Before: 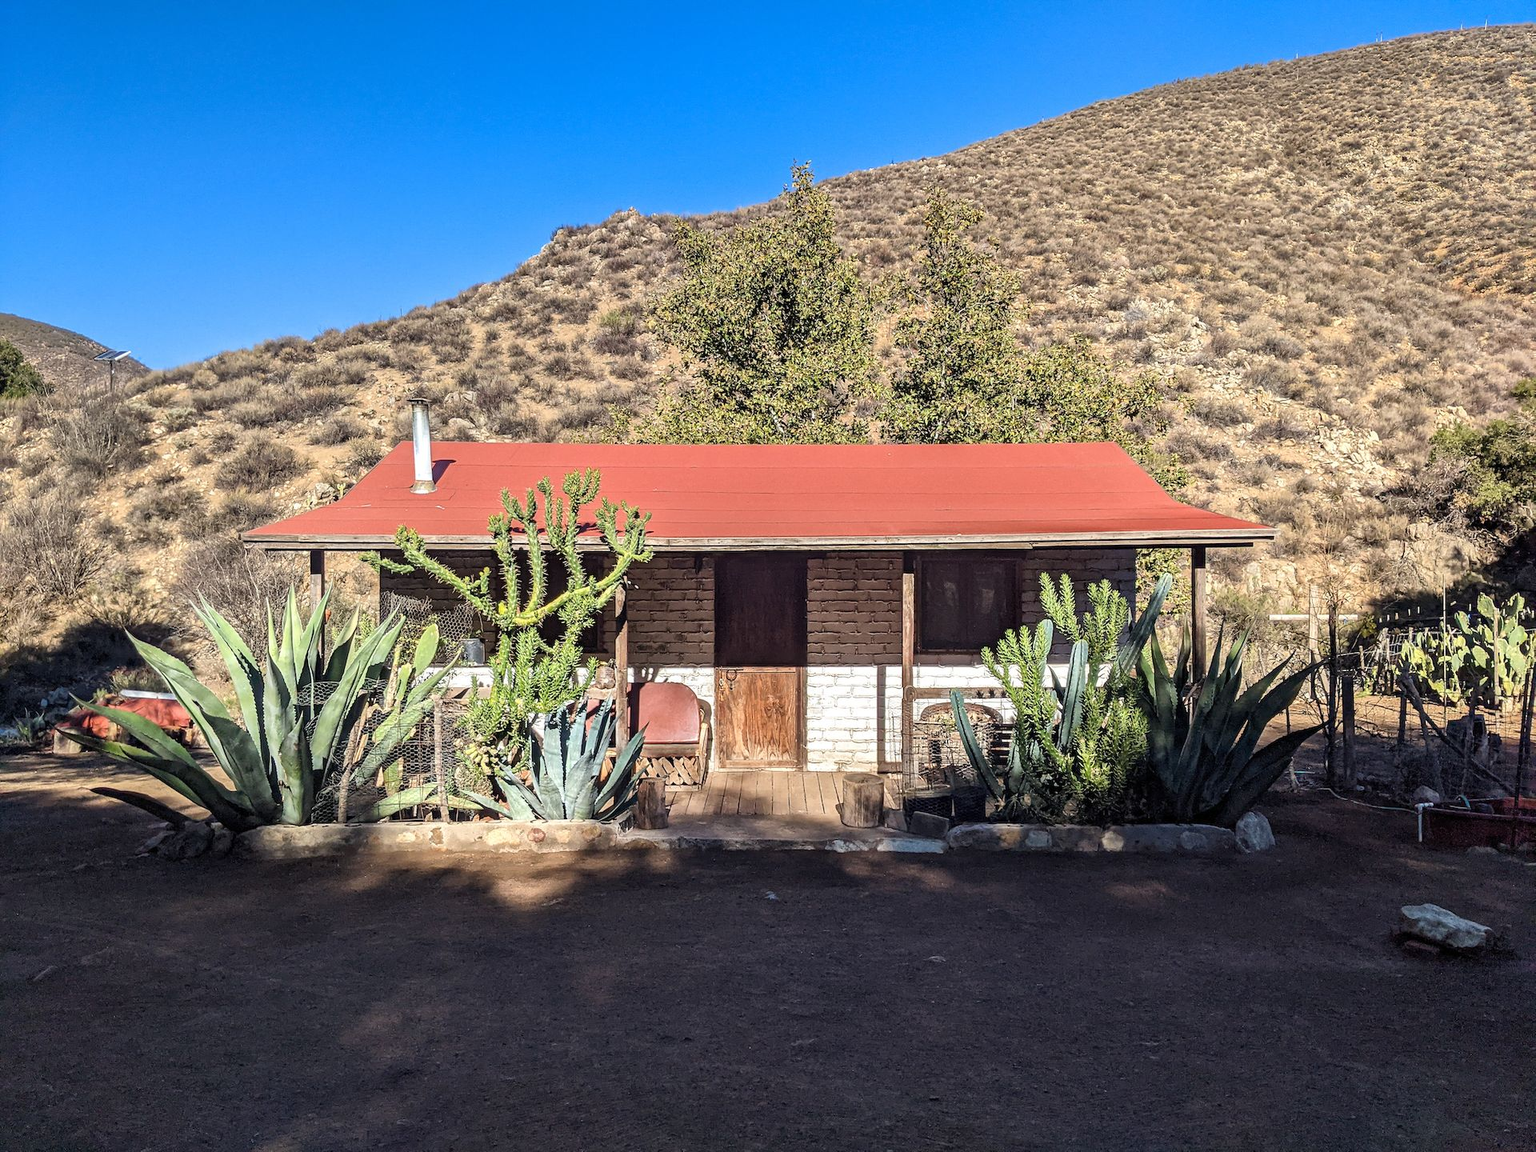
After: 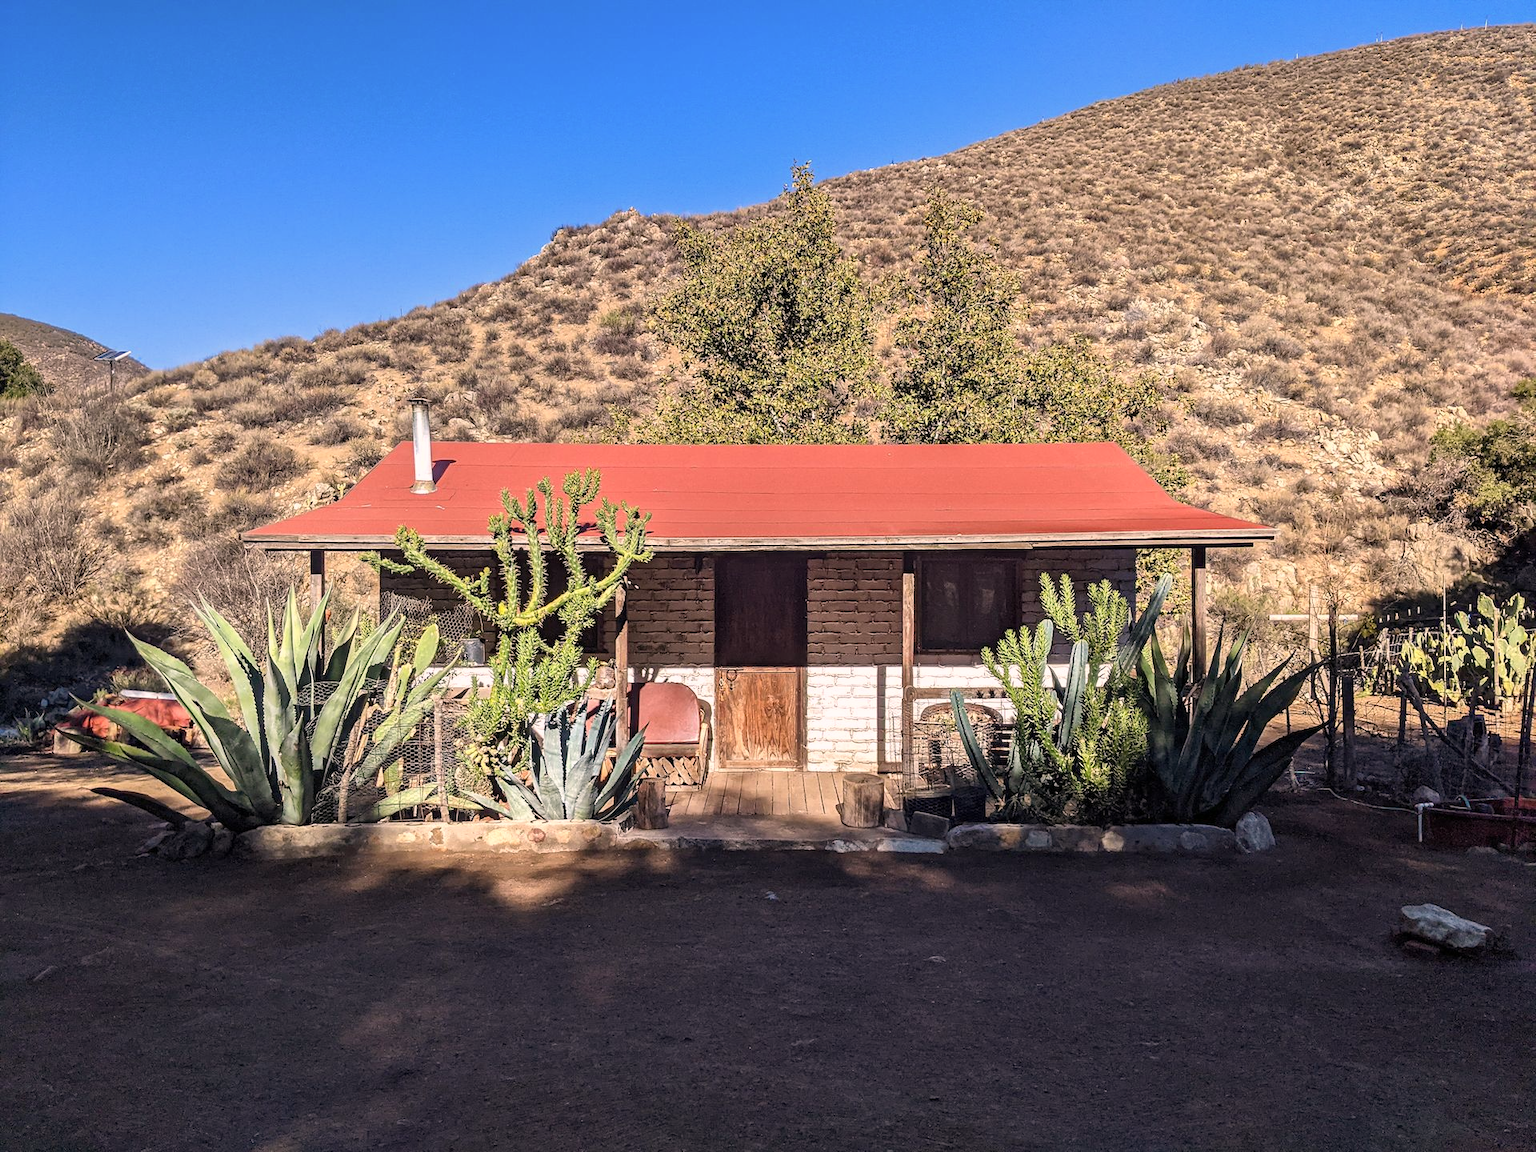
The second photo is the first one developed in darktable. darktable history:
color correction: highlights a* 8.01, highlights b* 4.26
